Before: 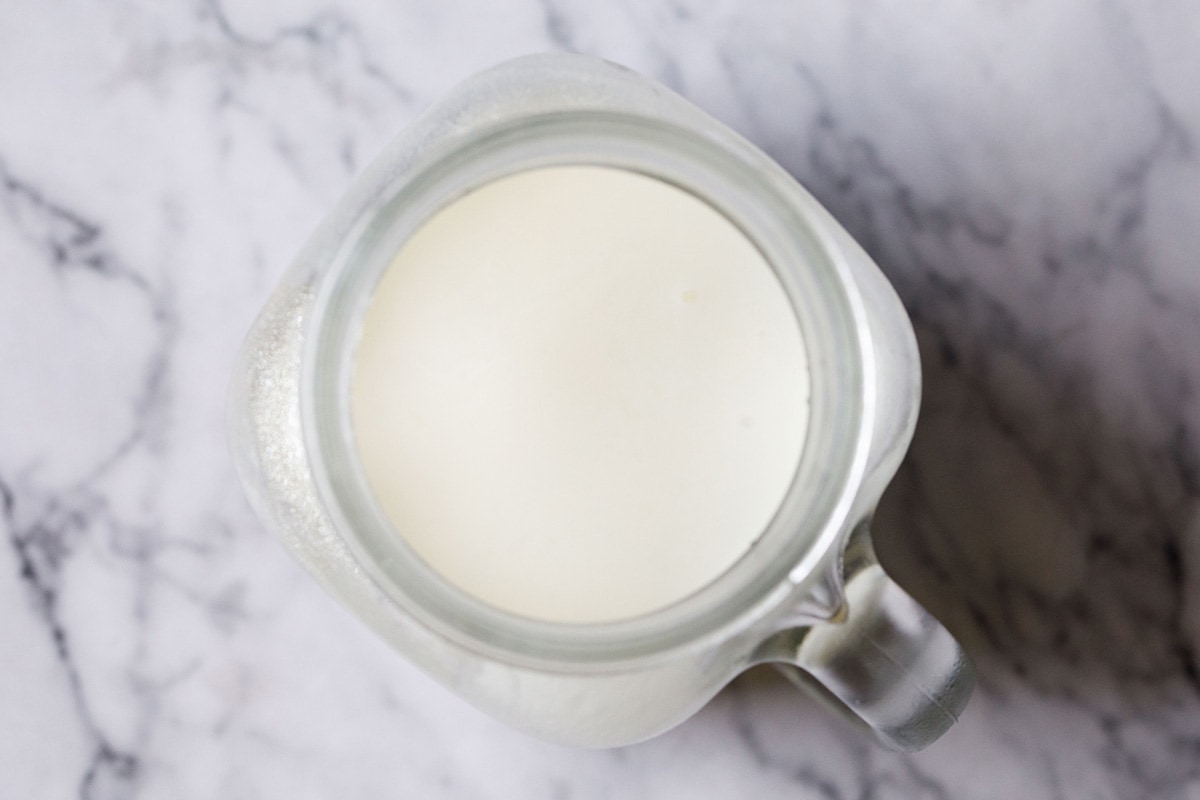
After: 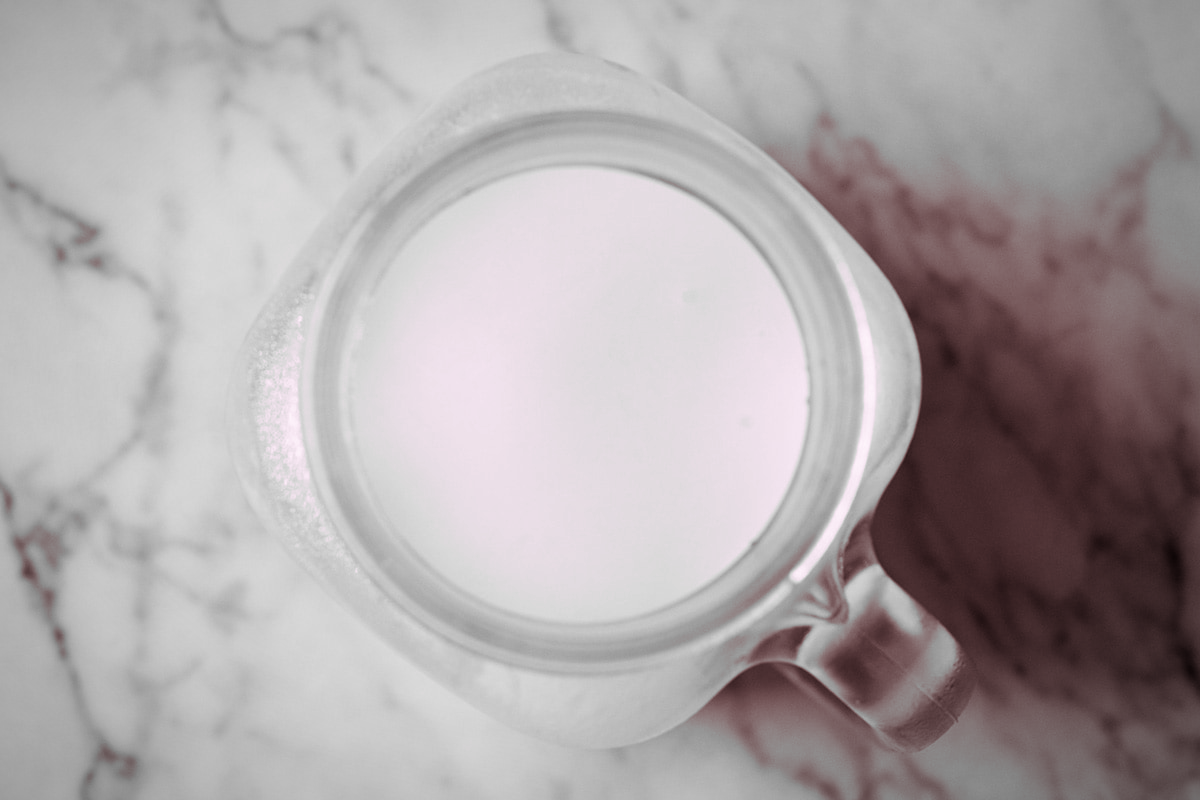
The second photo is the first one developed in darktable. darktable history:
monochrome: a 32, b 64, size 2.3
contrast brightness saturation: saturation -0.04
vignetting: fall-off radius 70%, automatic ratio true
split-toning: highlights › hue 298.8°, highlights › saturation 0.73, compress 41.76%
color calibration: x 0.355, y 0.367, temperature 4700.38 K
